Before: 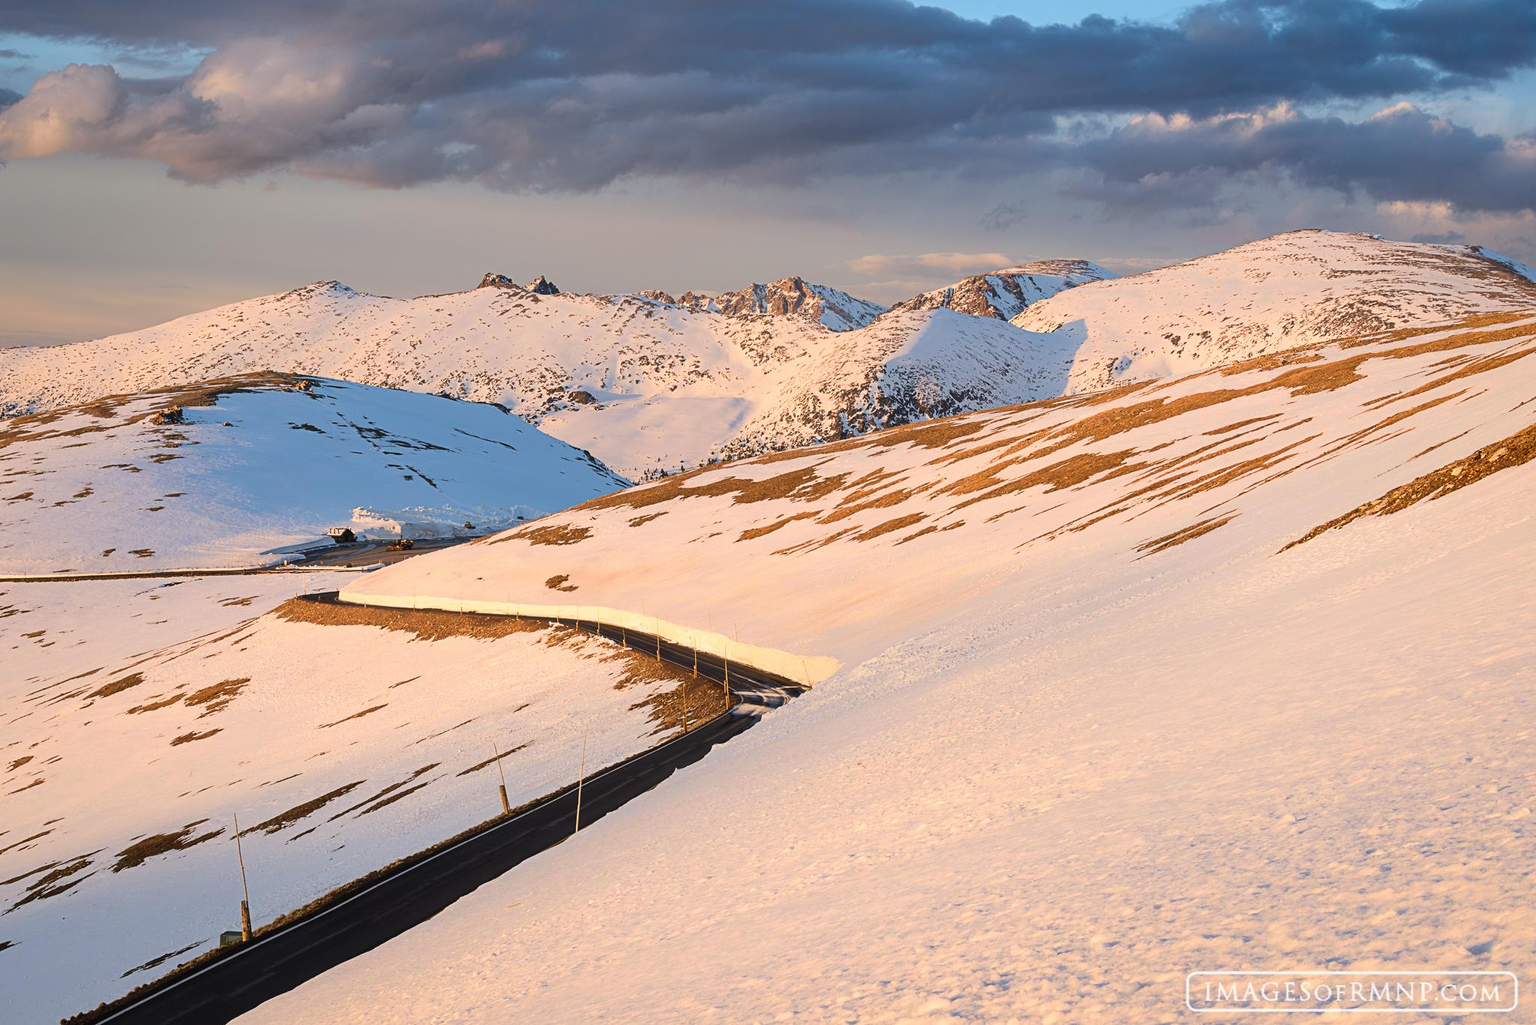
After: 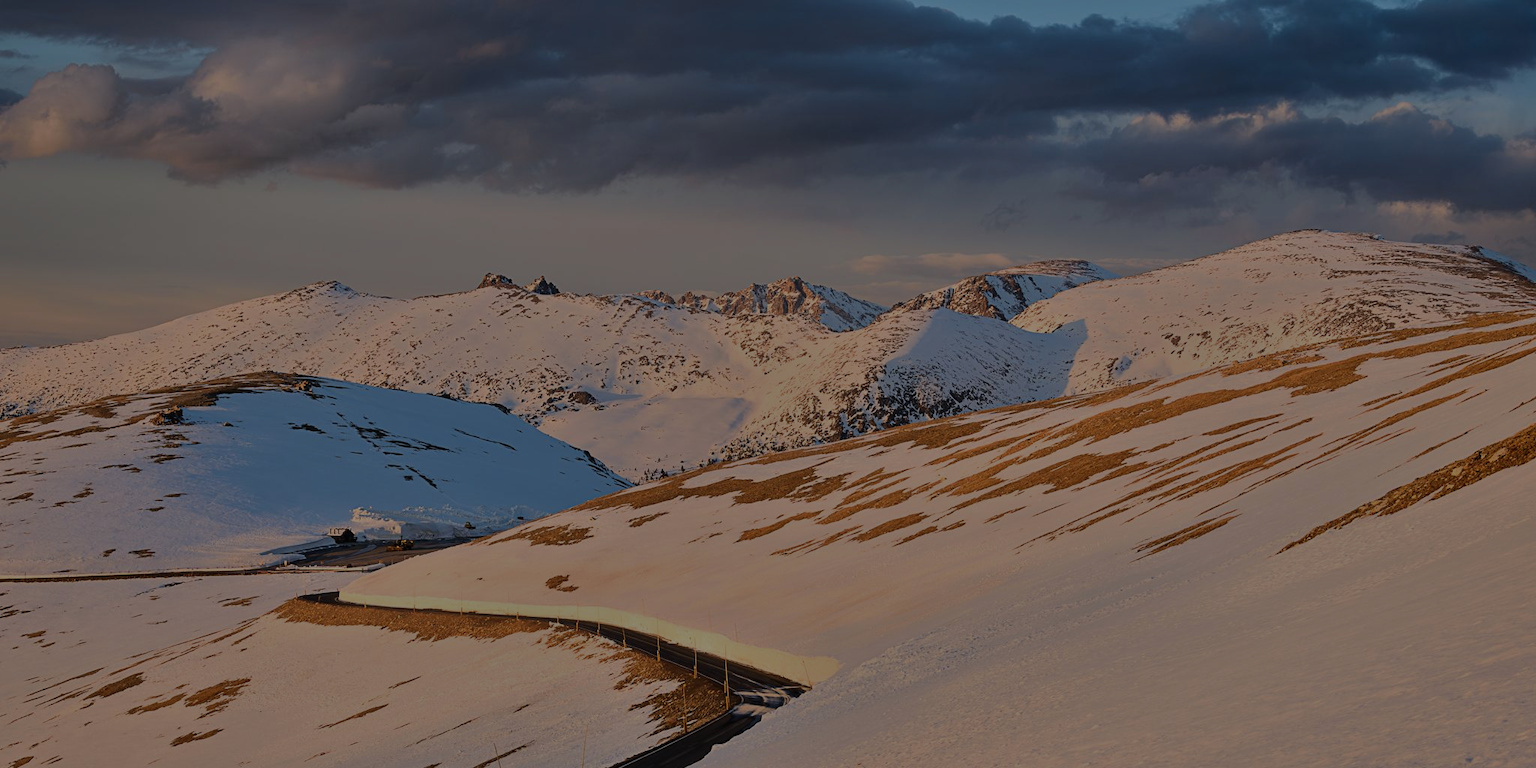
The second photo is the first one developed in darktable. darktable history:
exposure: compensate highlight preservation false
tone equalizer: -8 EV -1.96 EV, -7 EV -2 EV, -6 EV -1.96 EV, -5 EV -2 EV, -4 EV -1.99 EV, -3 EV -1.99 EV, -2 EV -2 EV, -1 EV -1.63 EV, +0 EV -2 EV
crop: bottom 24.994%
